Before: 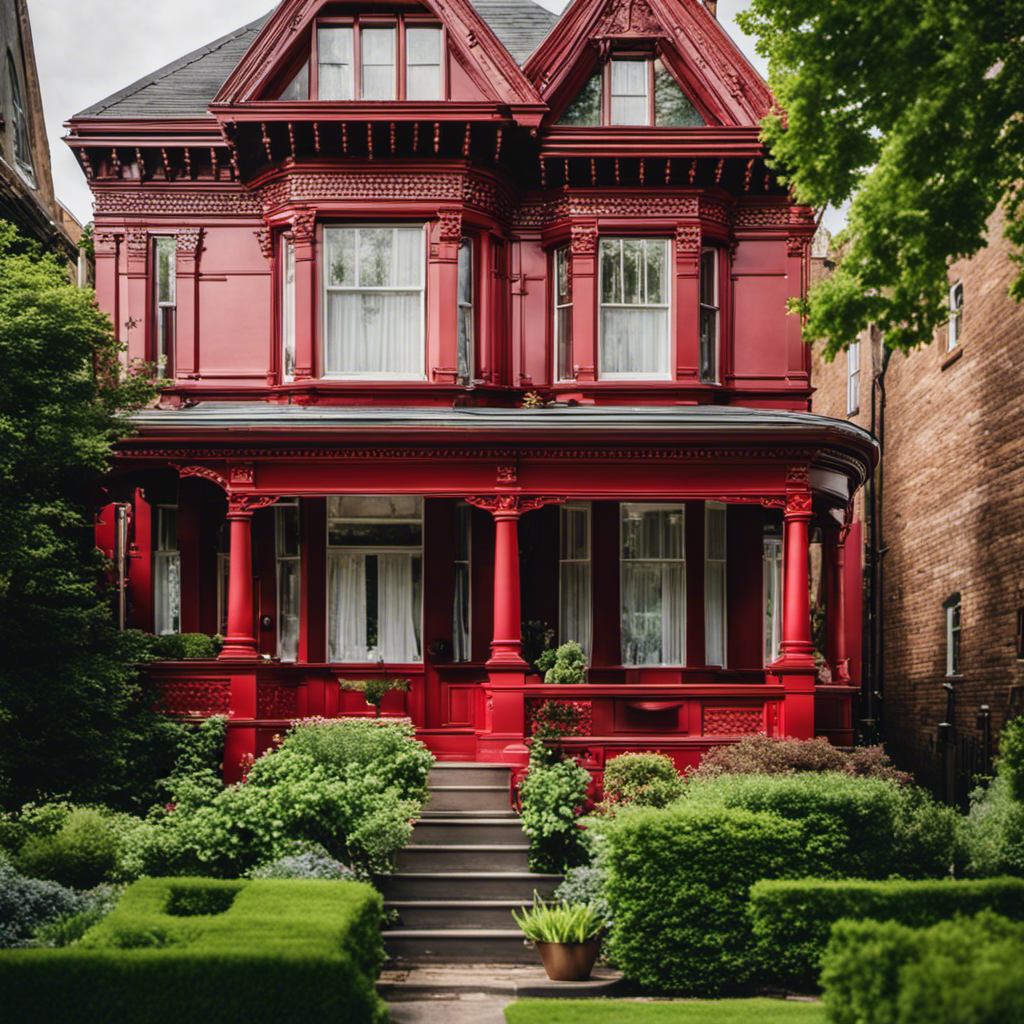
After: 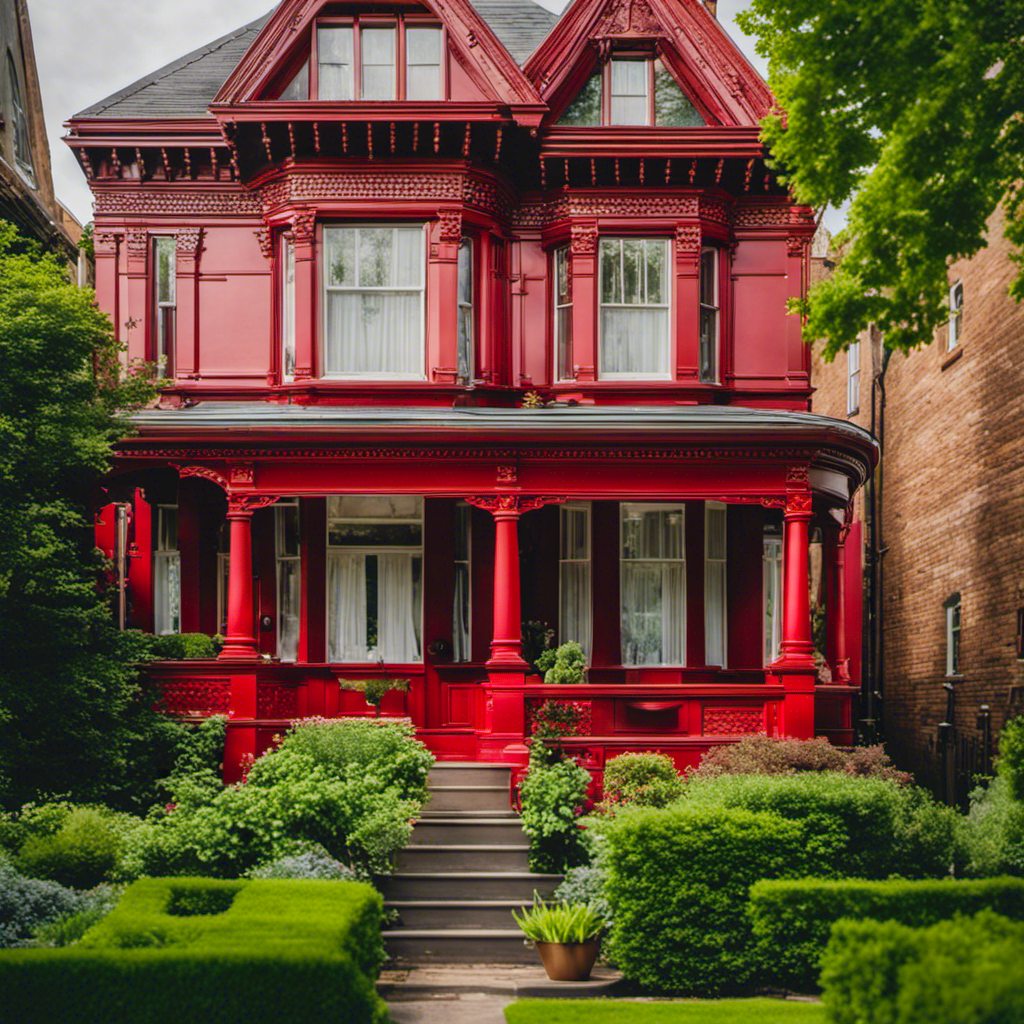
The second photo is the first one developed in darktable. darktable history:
color balance rgb: perceptual saturation grading › global saturation 20%, global vibrance 10%
shadows and highlights: on, module defaults
